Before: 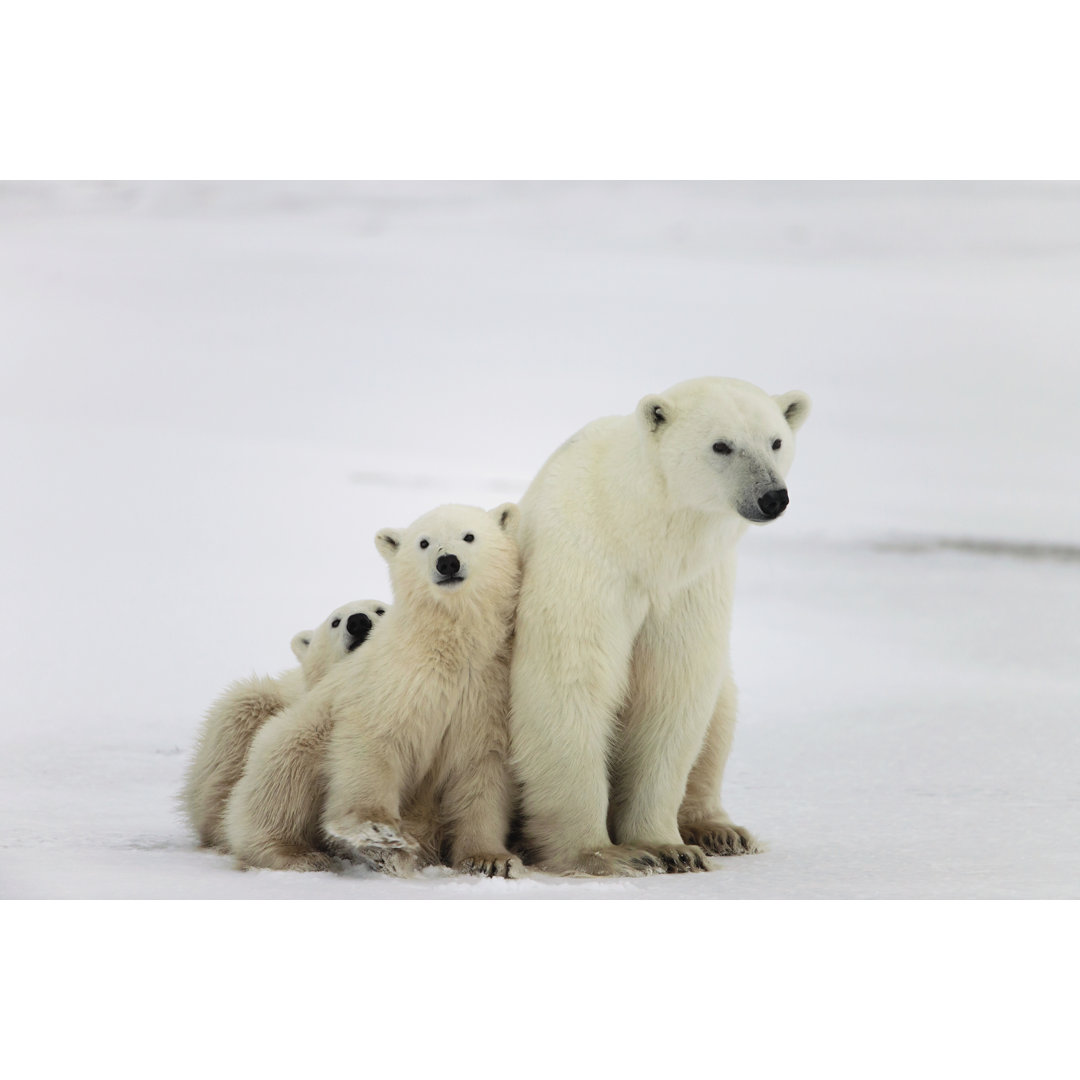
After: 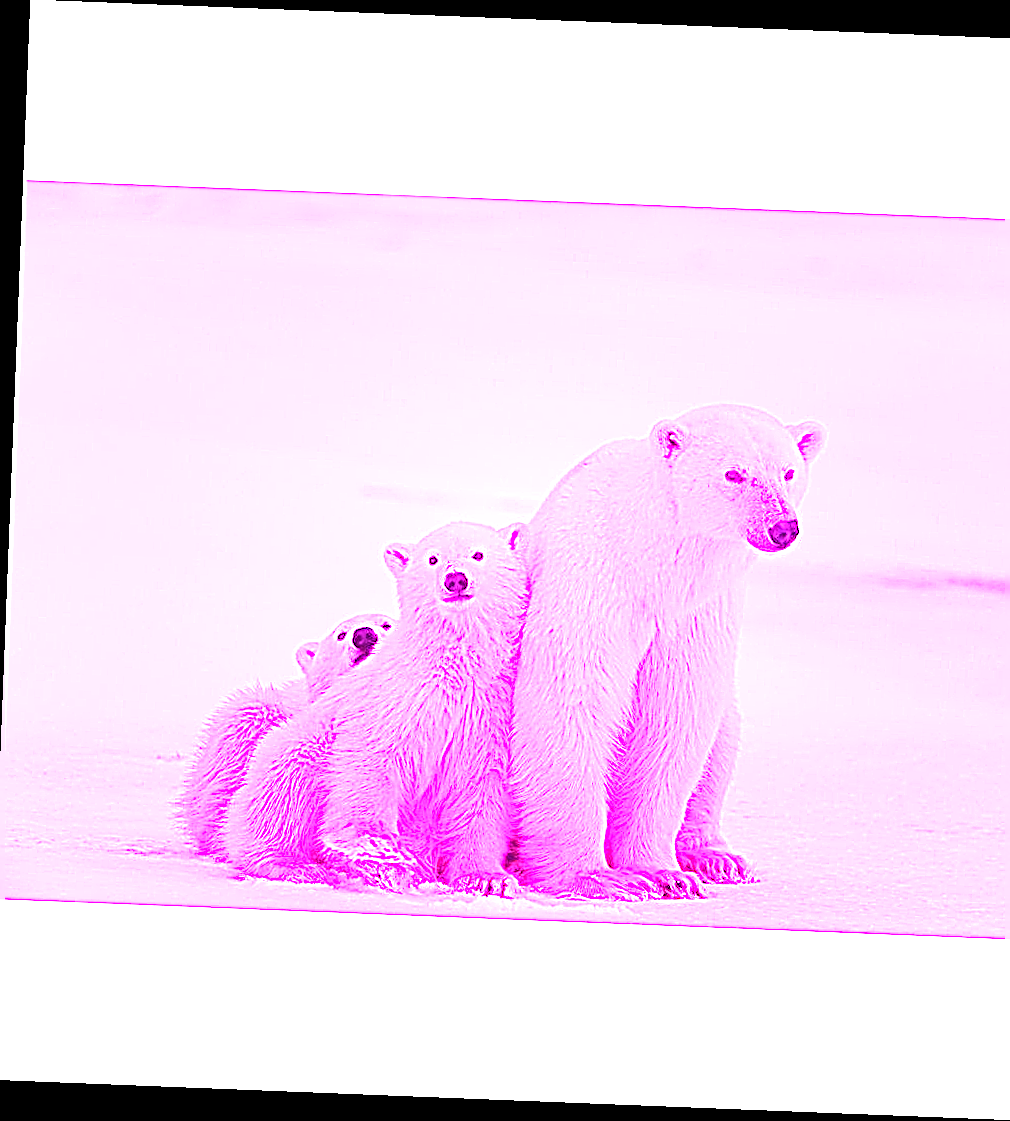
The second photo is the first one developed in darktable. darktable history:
rotate and perspective: rotation 2.27°, automatic cropping off
crop and rotate: left 1.088%, right 8.807%
exposure: exposure 0.2 EV, compensate highlight preservation false
white balance: red 8, blue 8
sharpen: on, module defaults
